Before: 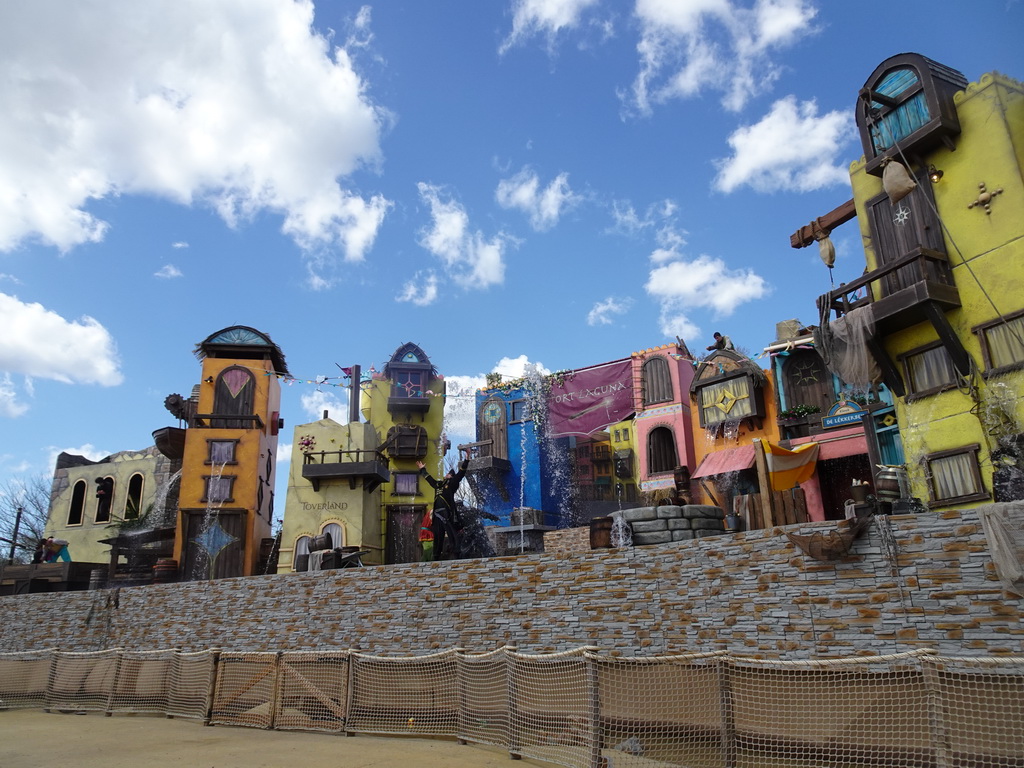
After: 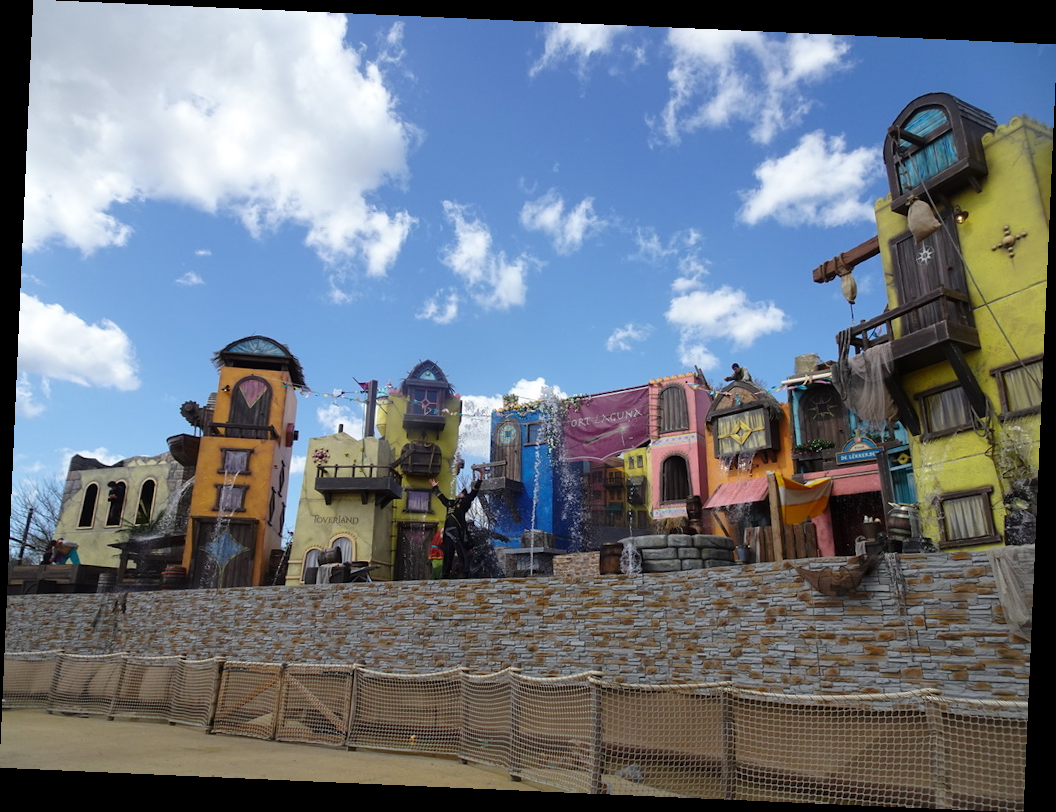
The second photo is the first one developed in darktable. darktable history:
crop and rotate: angle -2.51°
